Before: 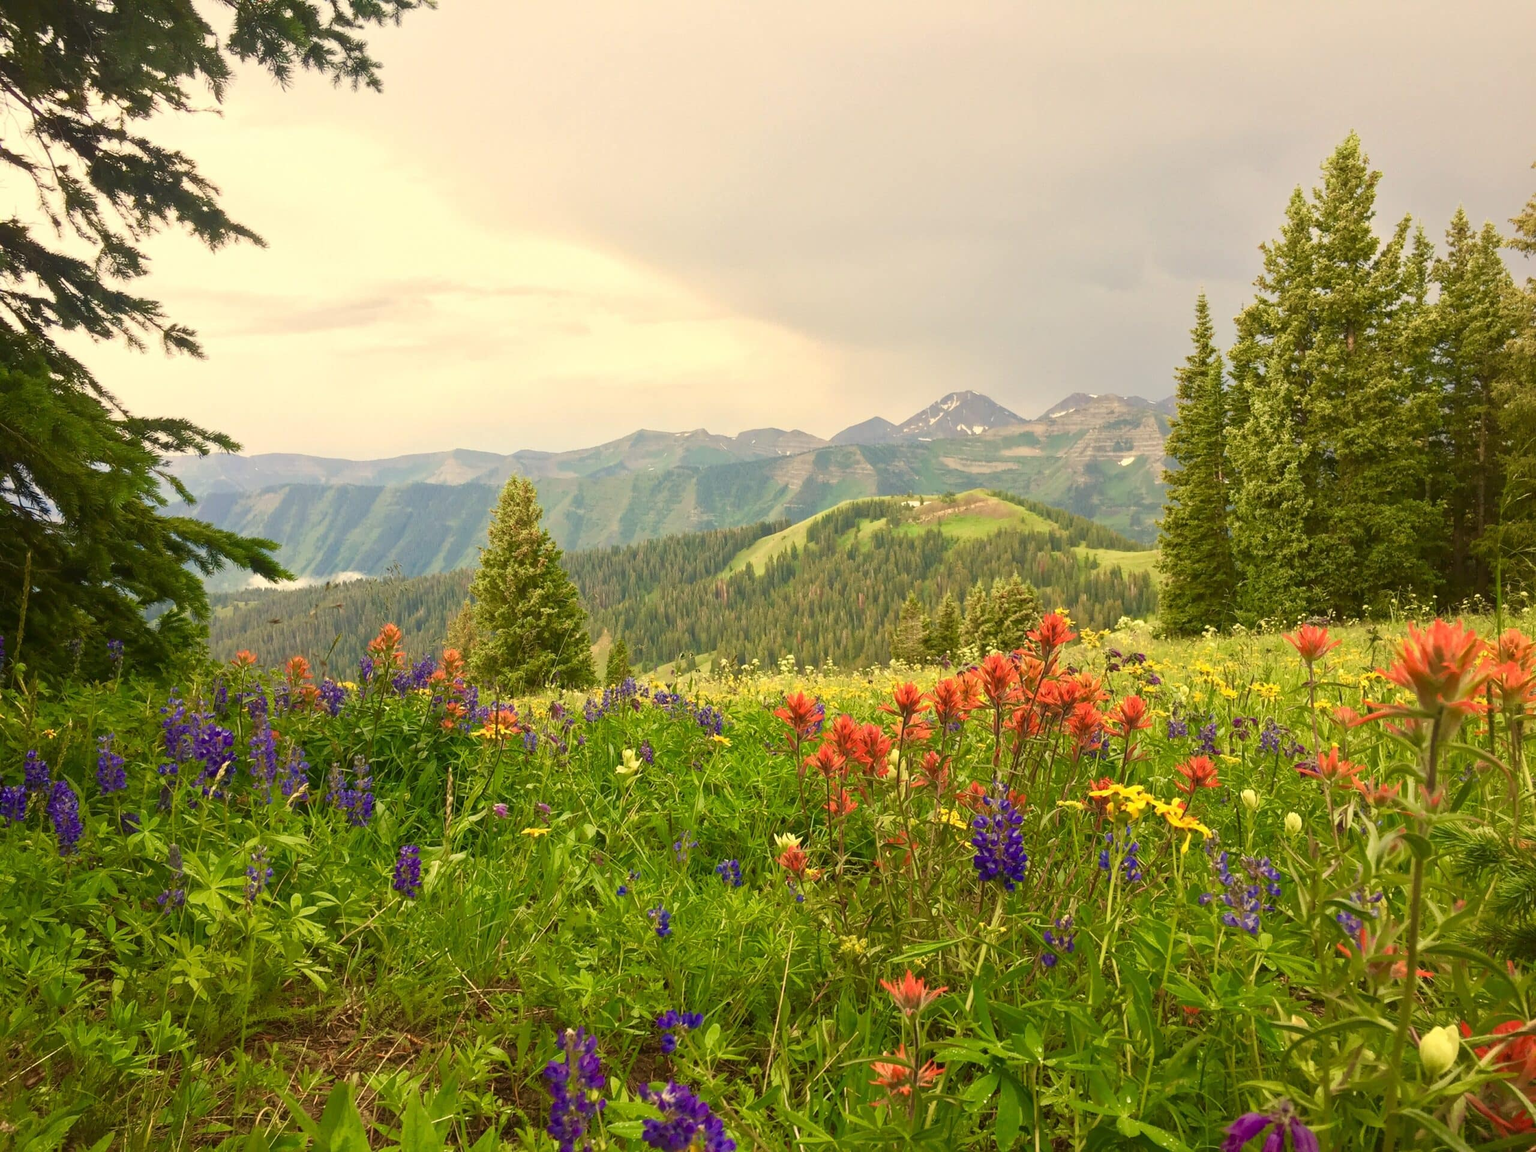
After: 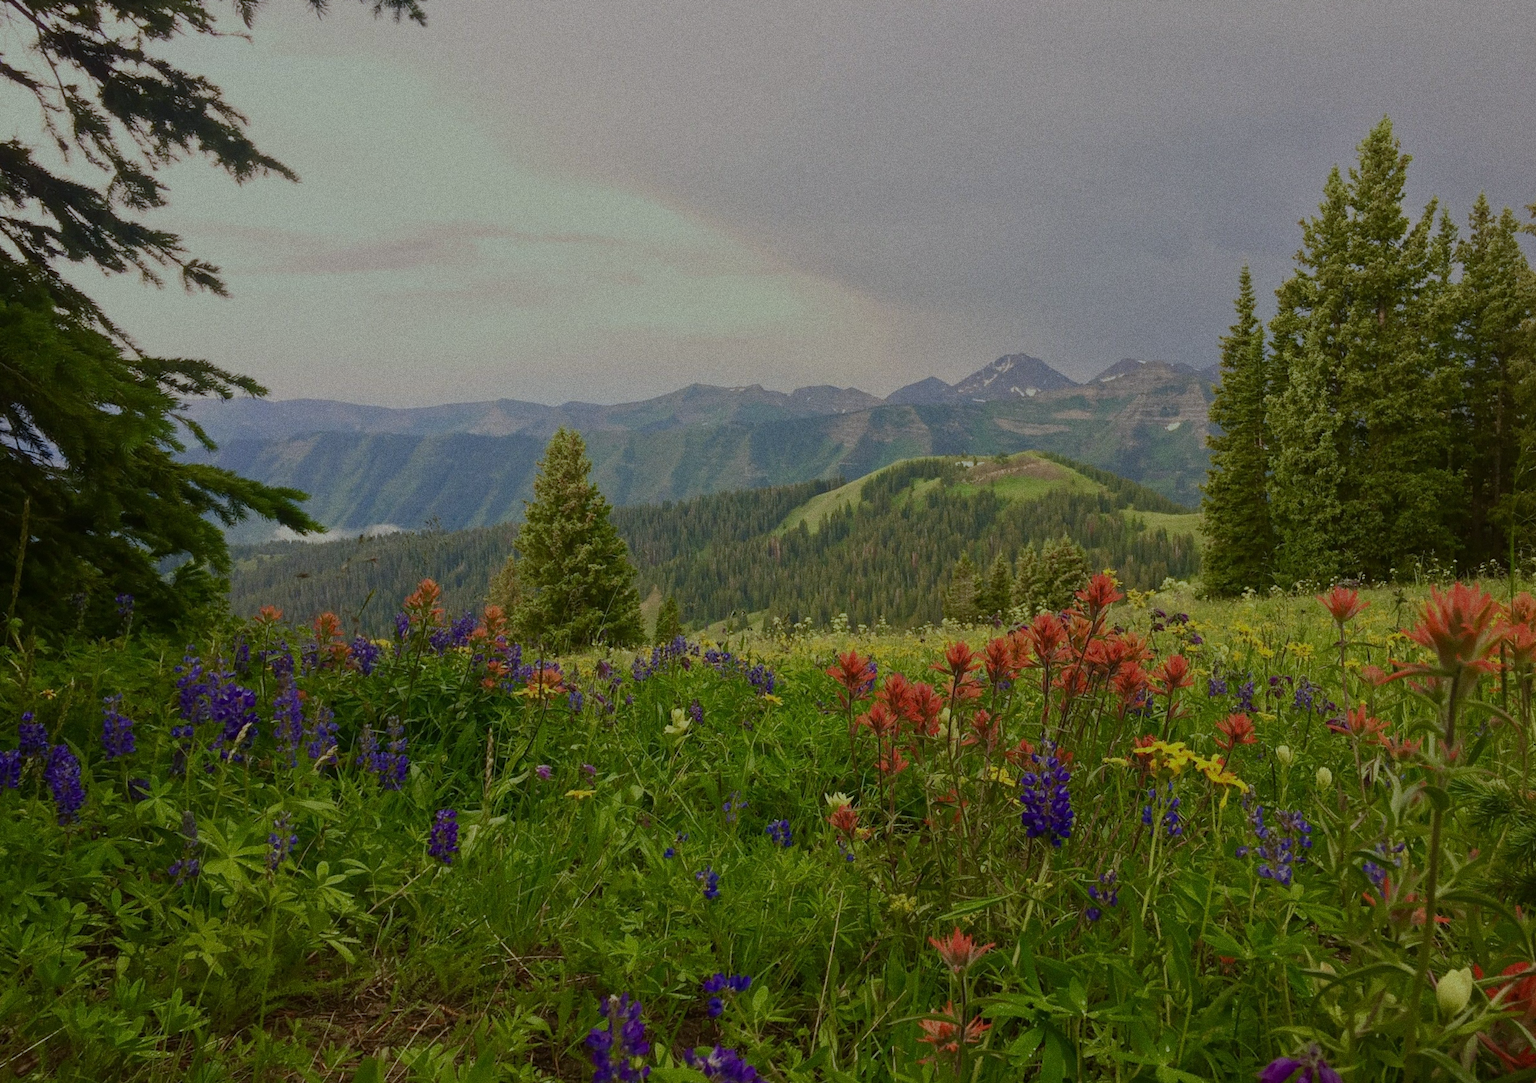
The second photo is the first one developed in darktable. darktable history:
rotate and perspective: rotation 0.679°, lens shift (horizontal) 0.136, crop left 0.009, crop right 0.991, crop top 0.078, crop bottom 0.95
grain: coarseness 0.09 ISO, strength 40%
white balance: red 0.948, green 1.02, blue 1.176
exposure: exposure -1.468 EV, compensate highlight preservation false
